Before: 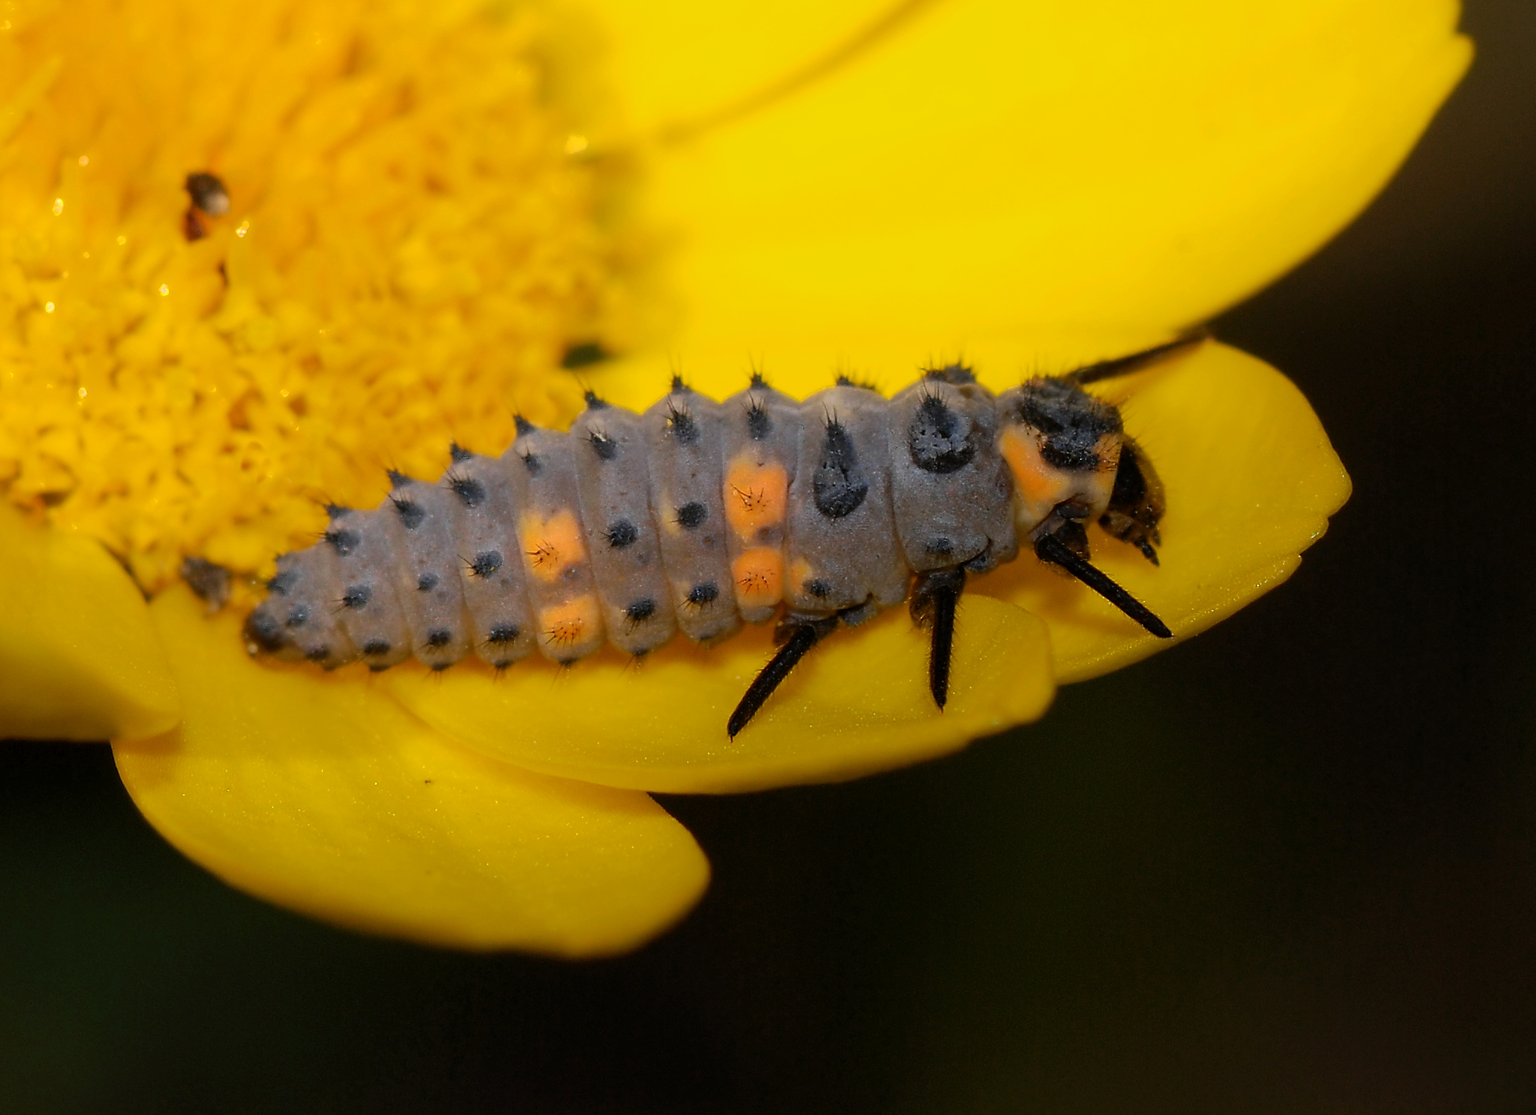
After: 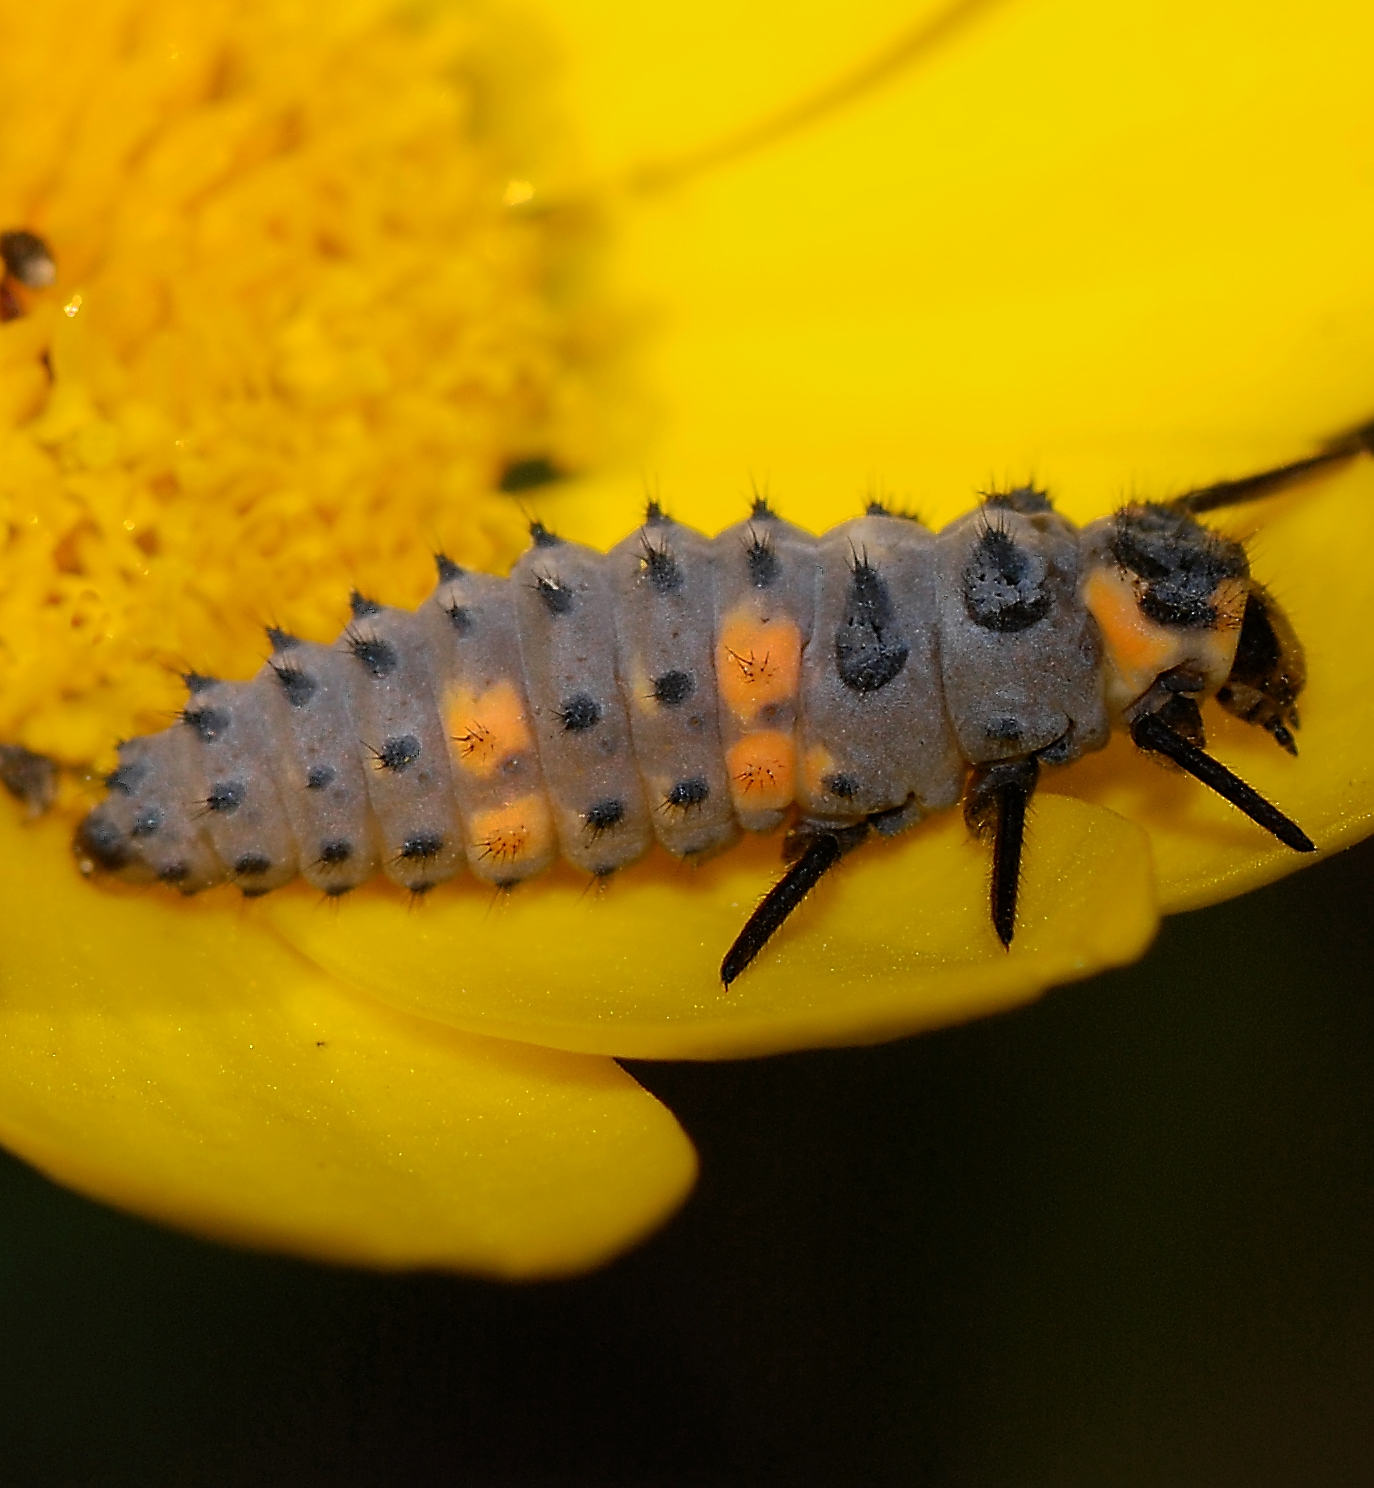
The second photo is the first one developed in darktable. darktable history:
crop and rotate: left 12.252%, right 20.757%
sharpen: on, module defaults
